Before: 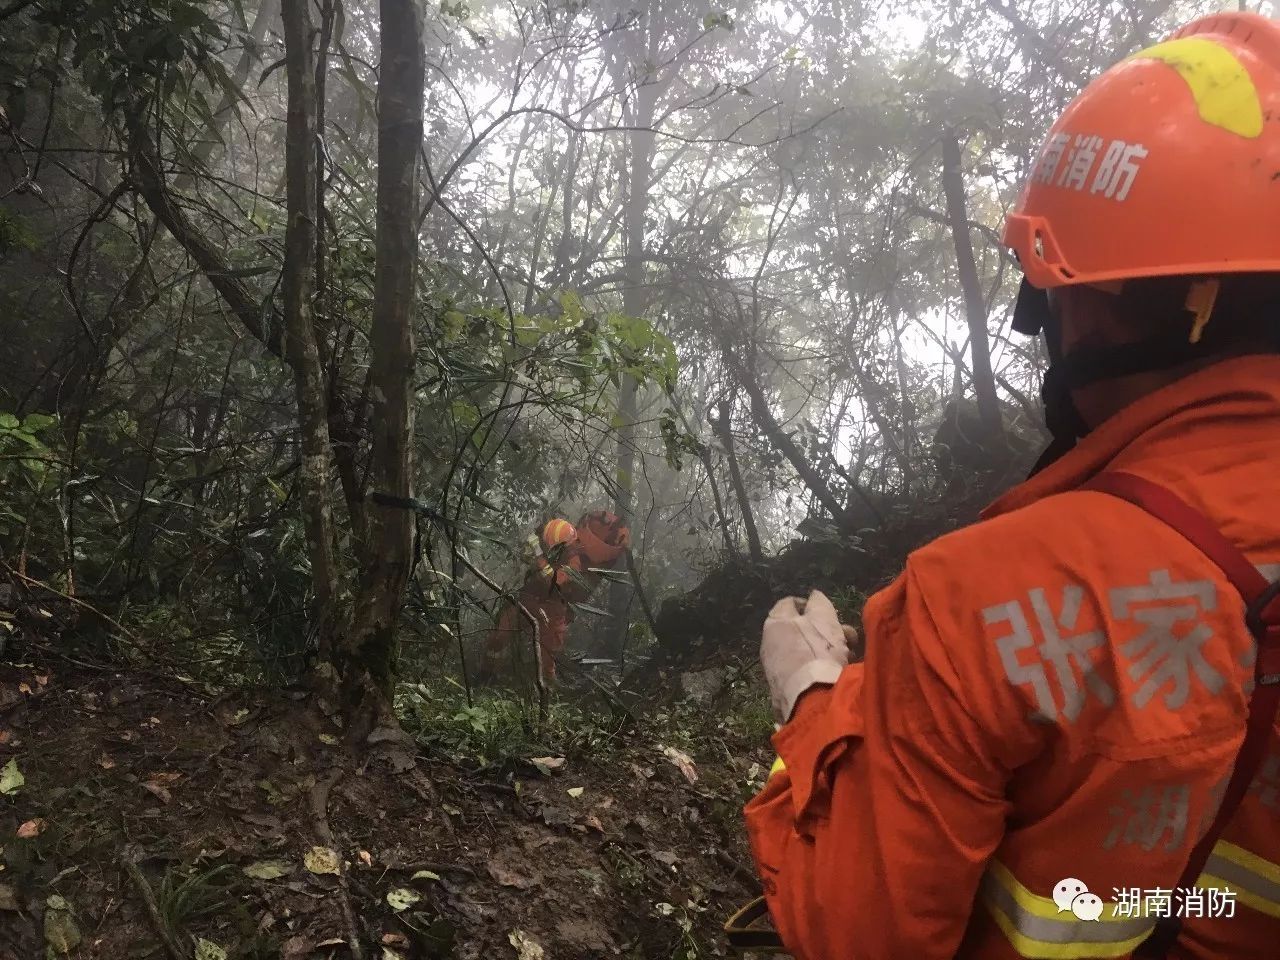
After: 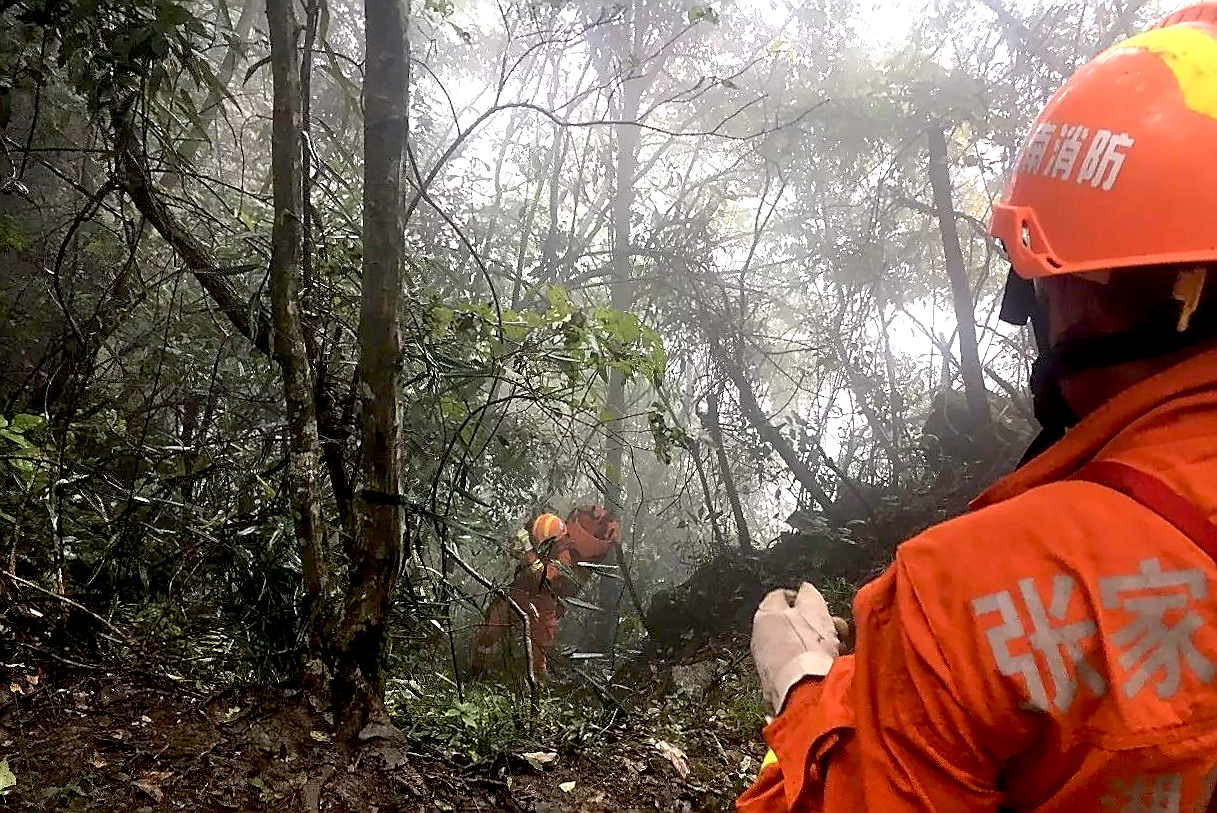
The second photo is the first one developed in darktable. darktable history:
exposure: black level correction 0.012, exposure 0.7 EV, compensate exposure bias true, compensate highlight preservation false
crop and rotate: angle 0.552°, left 0.273%, right 3.374%, bottom 14.126%
sharpen: radius 1.409, amount 1.265, threshold 0.795
